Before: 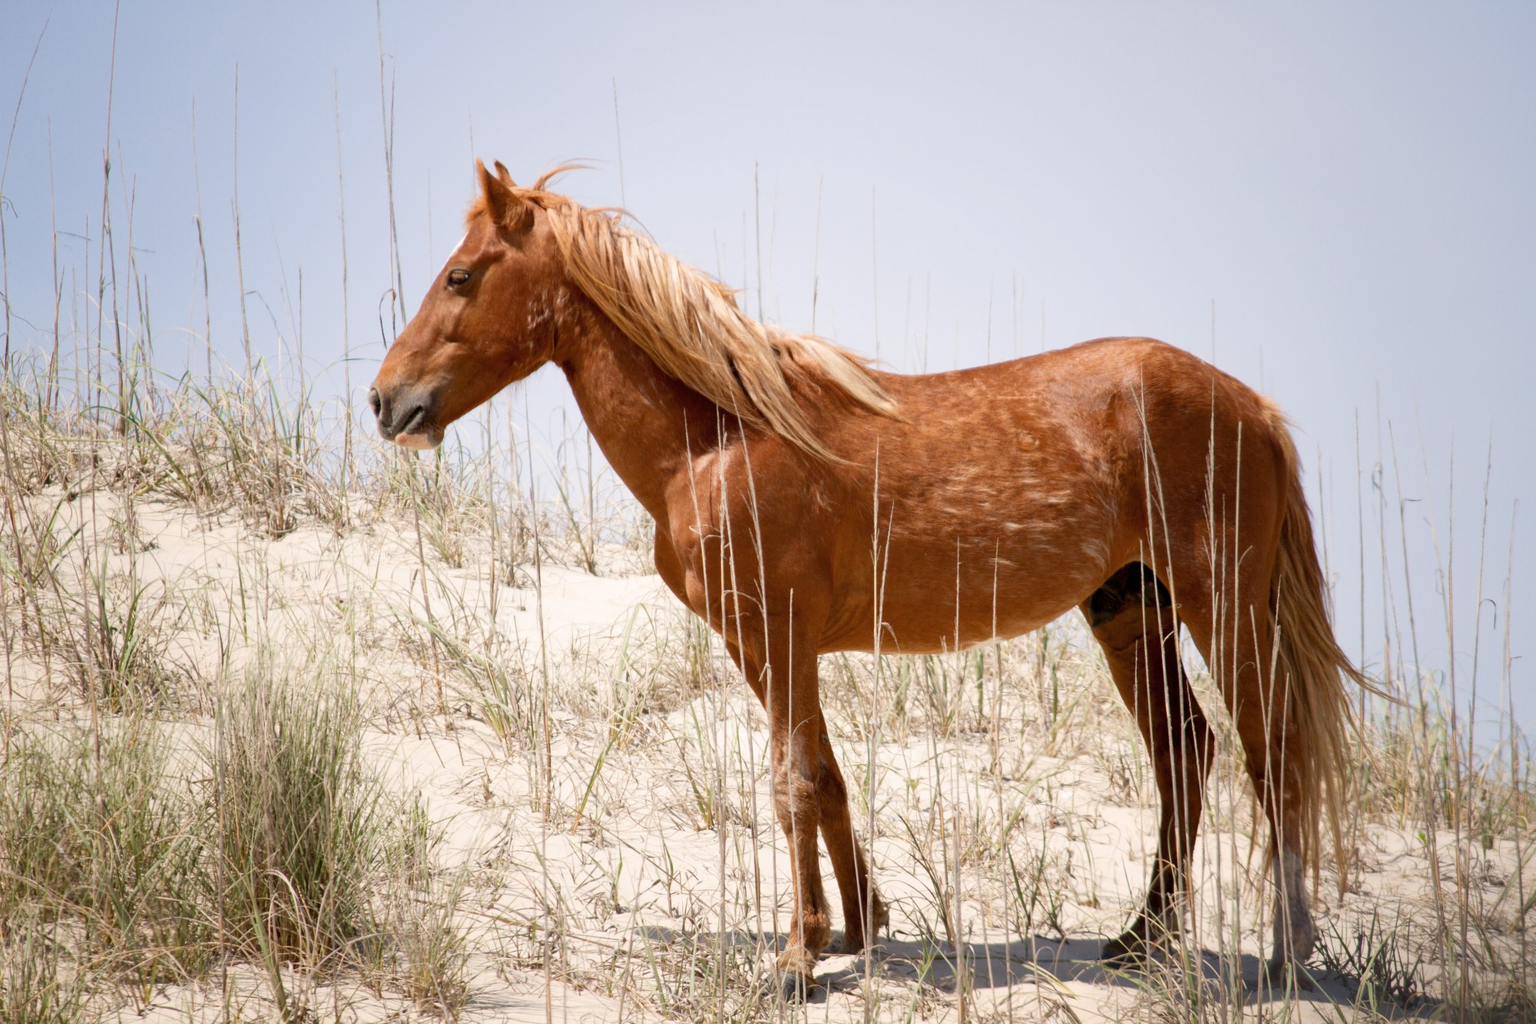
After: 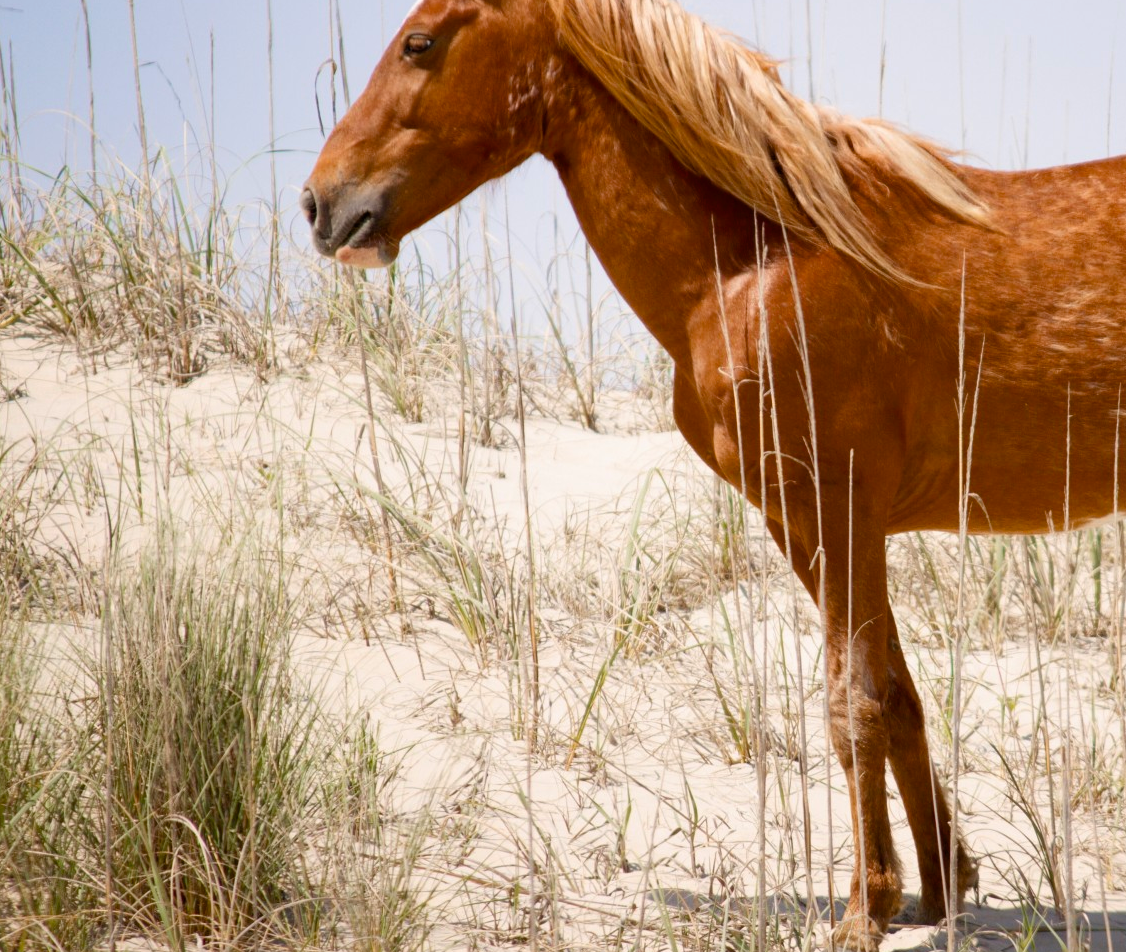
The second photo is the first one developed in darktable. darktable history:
color balance rgb: linear chroma grading › shadows -8%, linear chroma grading › global chroma 10%, perceptual saturation grading › global saturation 2%, perceptual saturation grading › highlights -2%, perceptual saturation grading › mid-tones 4%, perceptual saturation grading › shadows 8%, perceptual brilliance grading › global brilliance 2%, perceptual brilliance grading › highlights -4%, global vibrance 16%, saturation formula JzAzBz (2021)
crop: left 8.966%, top 23.852%, right 34.699%, bottom 4.703%
